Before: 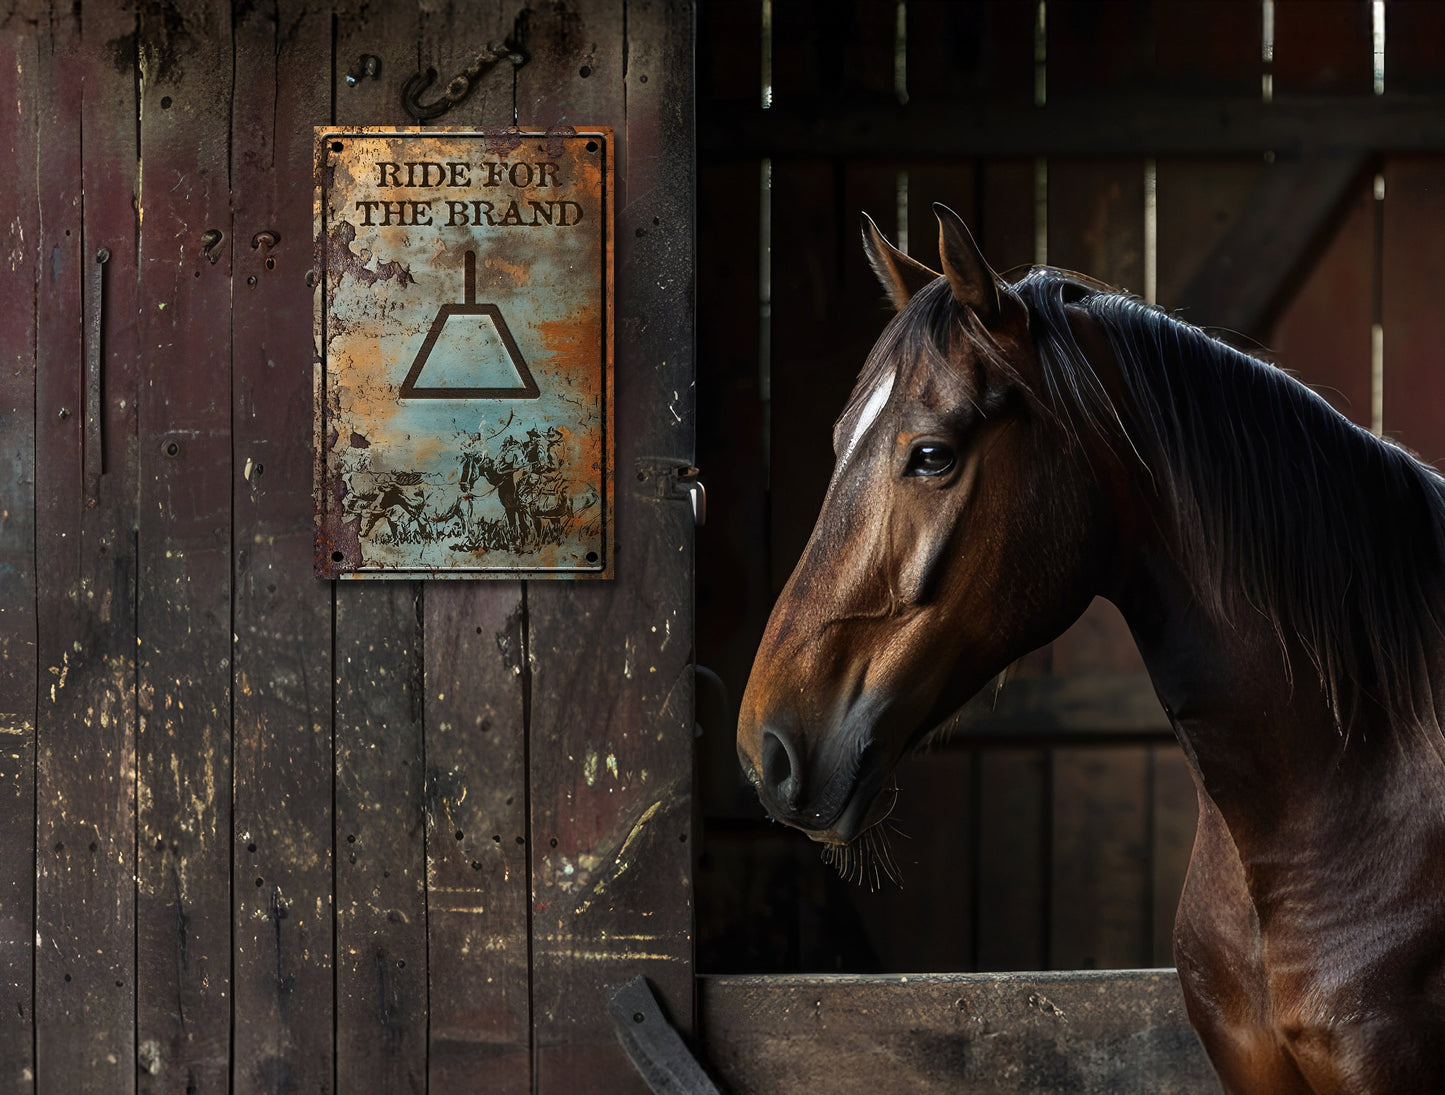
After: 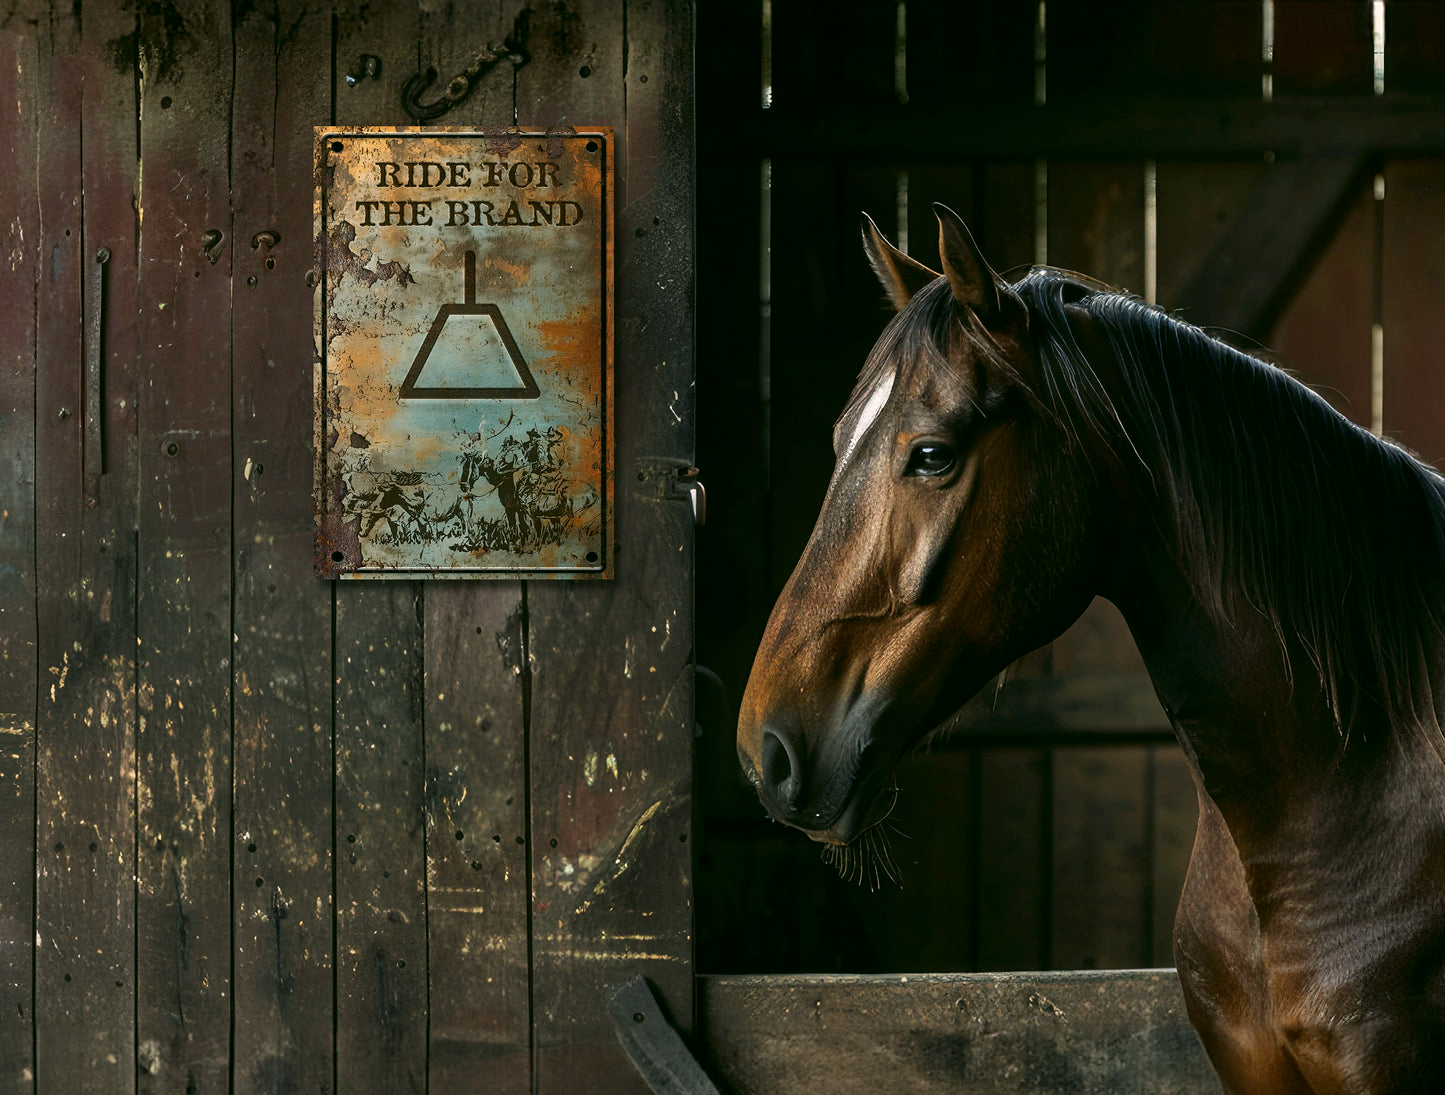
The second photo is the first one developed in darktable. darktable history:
color correction: highlights a* 3.94, highlights b* 4.95, shadows a* -7.15, shadows b* 4.87
